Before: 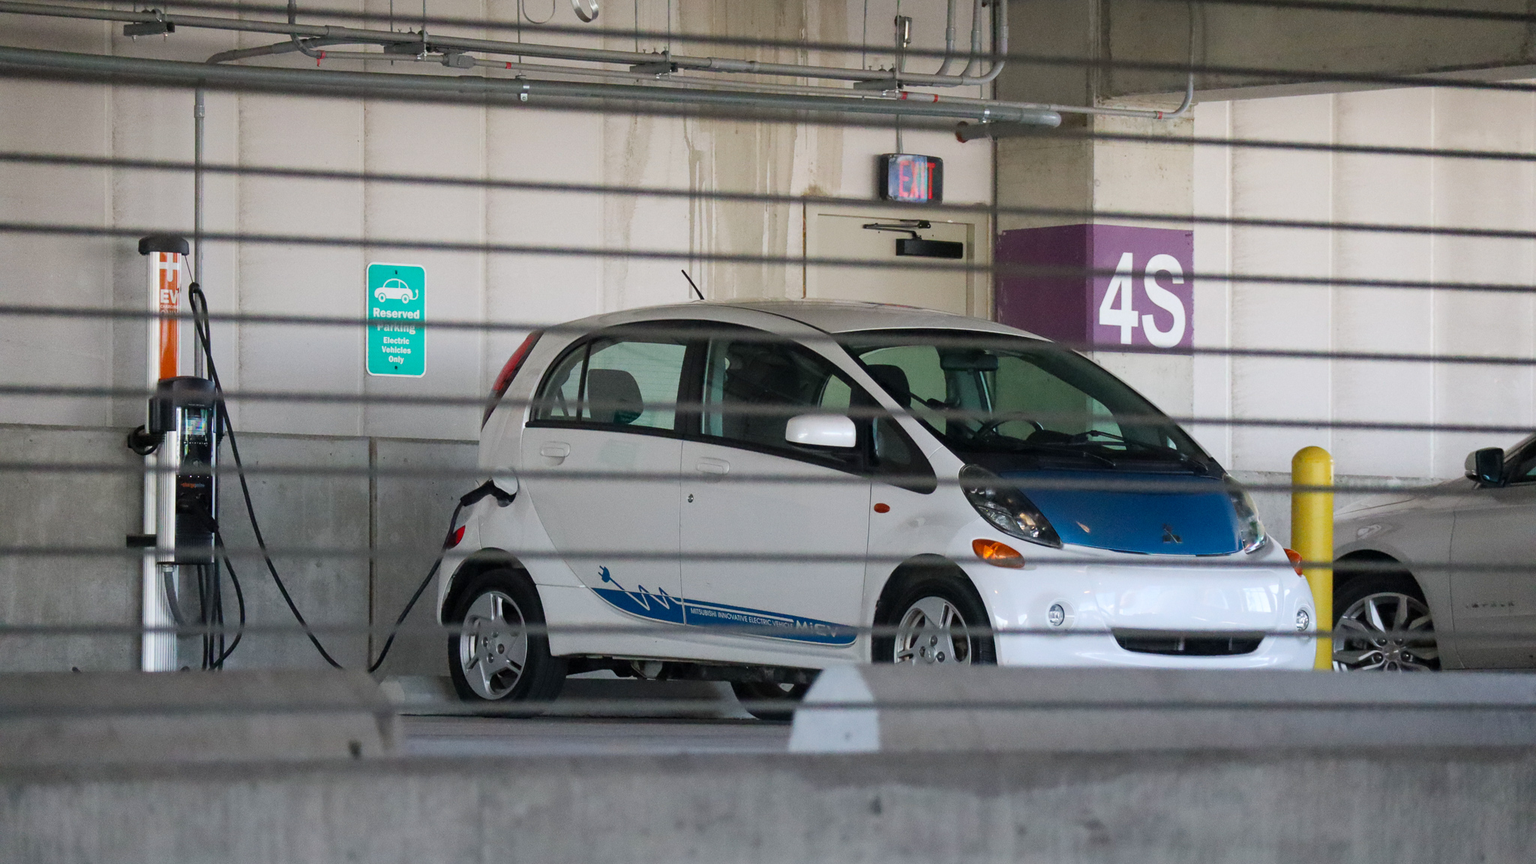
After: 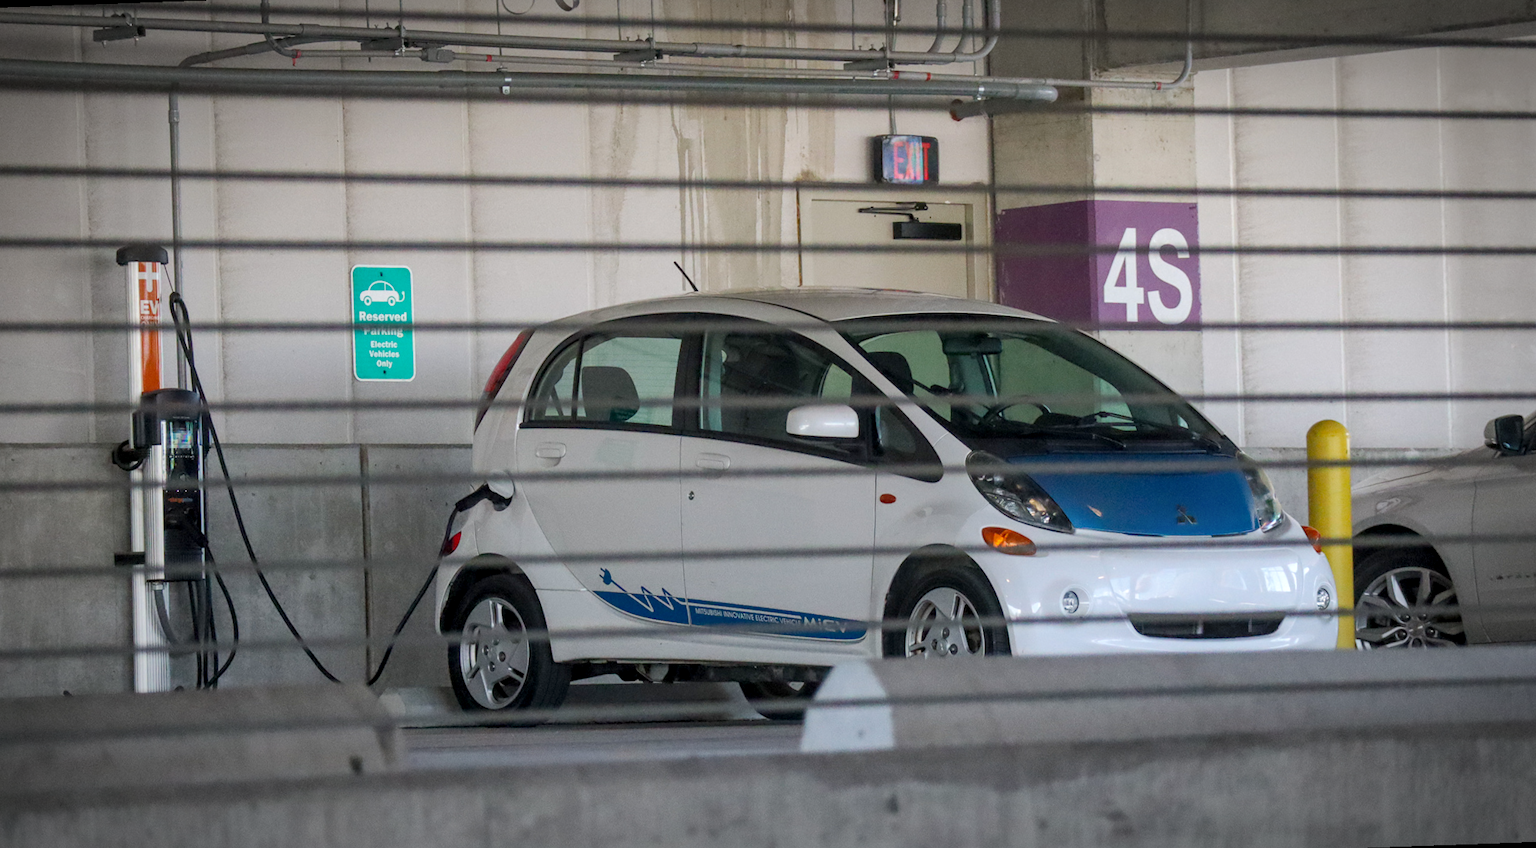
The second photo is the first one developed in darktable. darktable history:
shadows and highlights: on, module defaults
vignetting: automatic ratio true
rotate and perspective: rotation -2°, crop left 0.022, crop right 0.978, crop top 0.049, crop bottom 0.951
local contrast: on, module defaults
